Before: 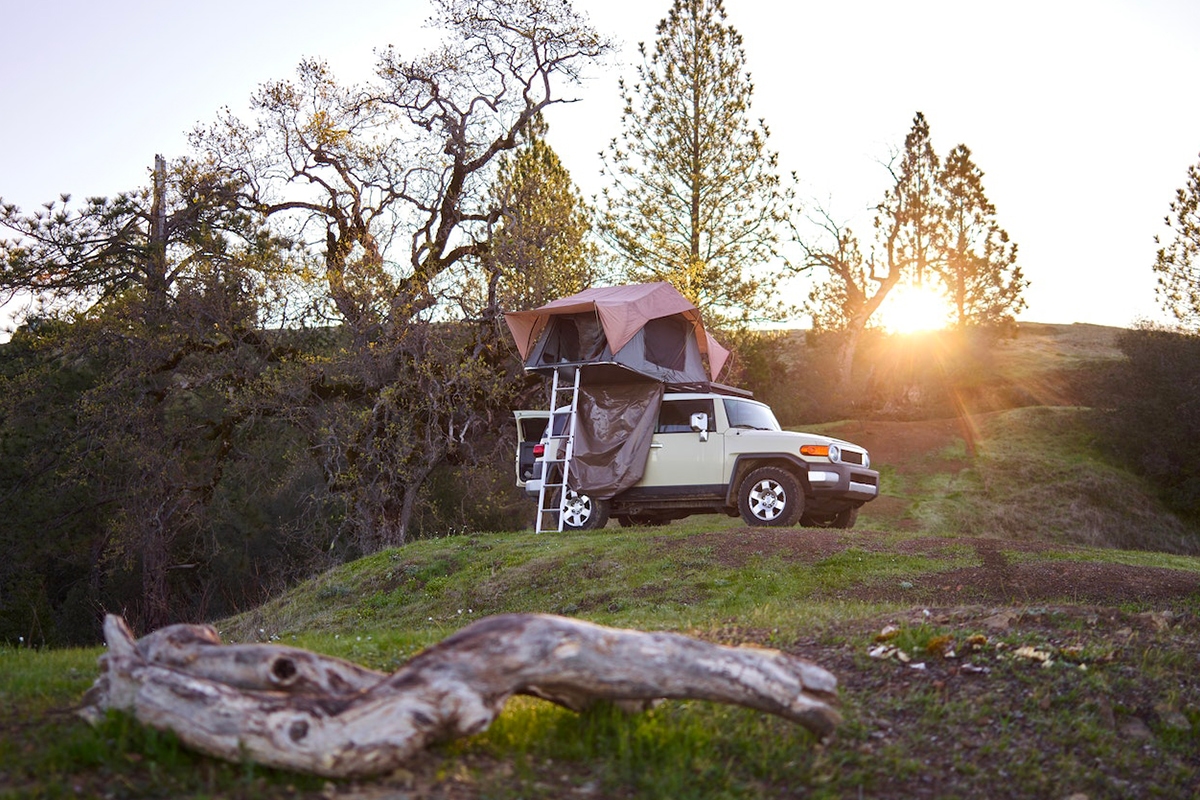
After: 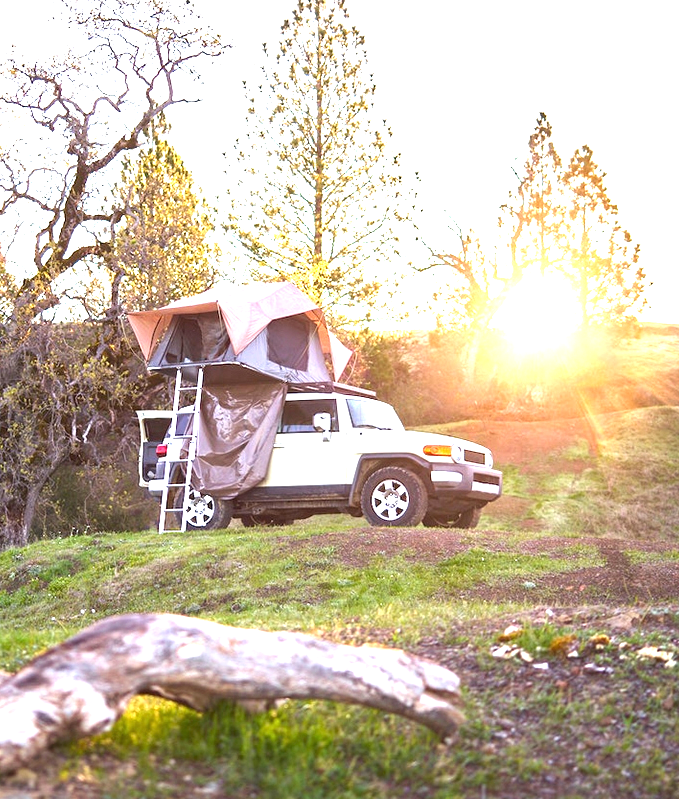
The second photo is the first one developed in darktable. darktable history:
exposure: black level correction 0, exposure 1.741 EV, compensate exposure bias true, compensate highlight preservation false
crop: left 31.458%, top 0%, right 11.876%
